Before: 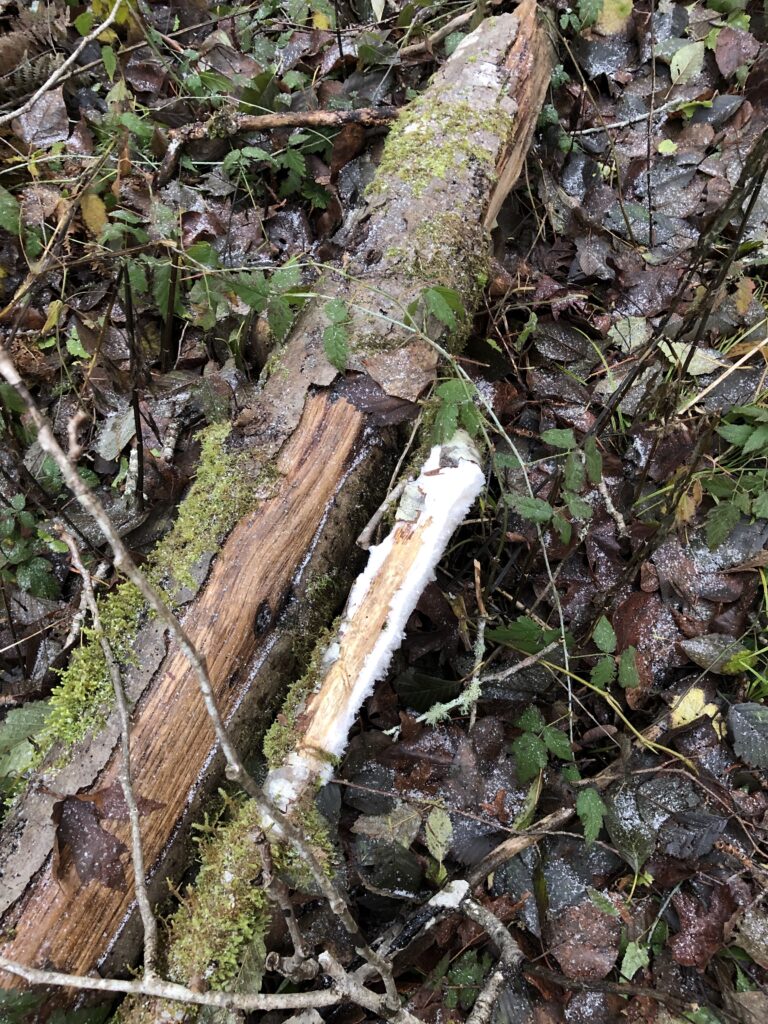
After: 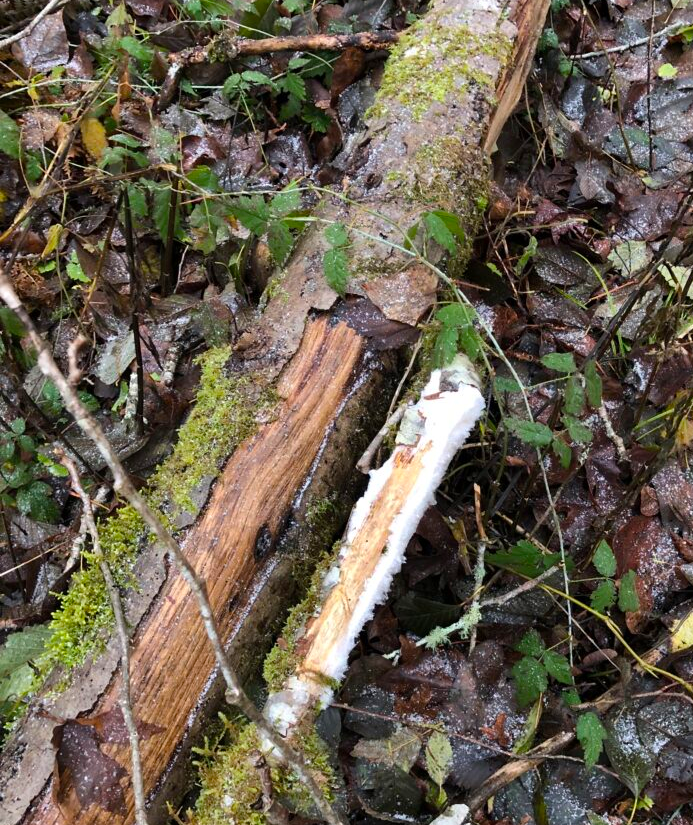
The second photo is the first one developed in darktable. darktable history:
crop: top 7.49%, right 9.717%, bottom 11.943%
color balance: output saturation 120%
